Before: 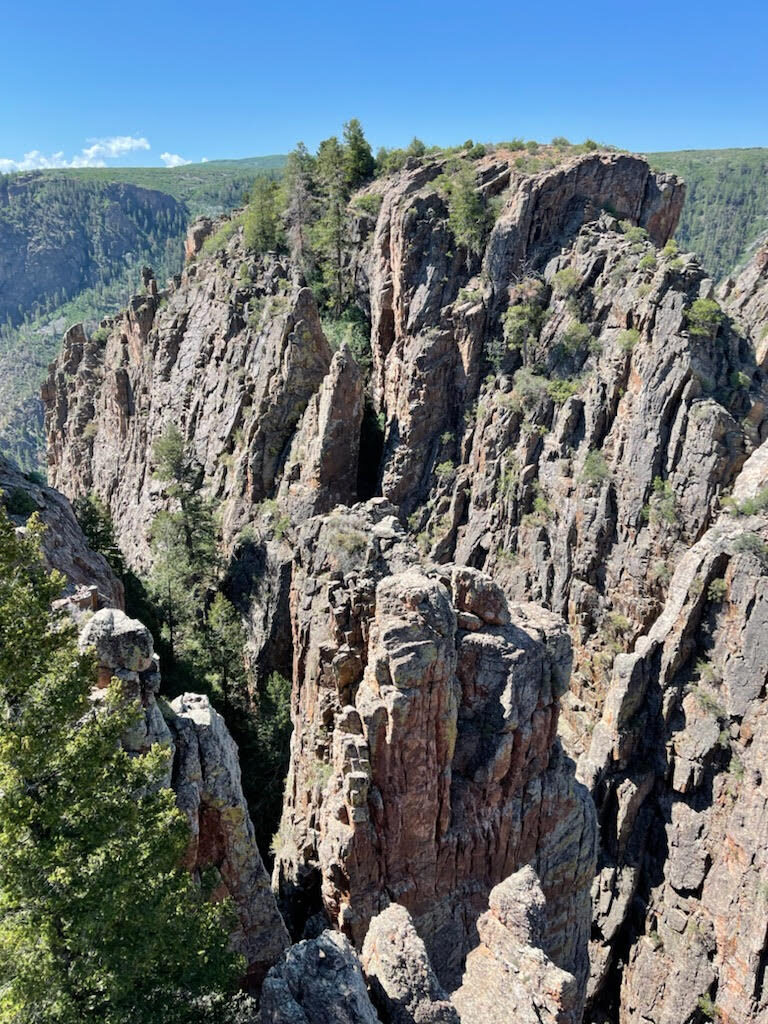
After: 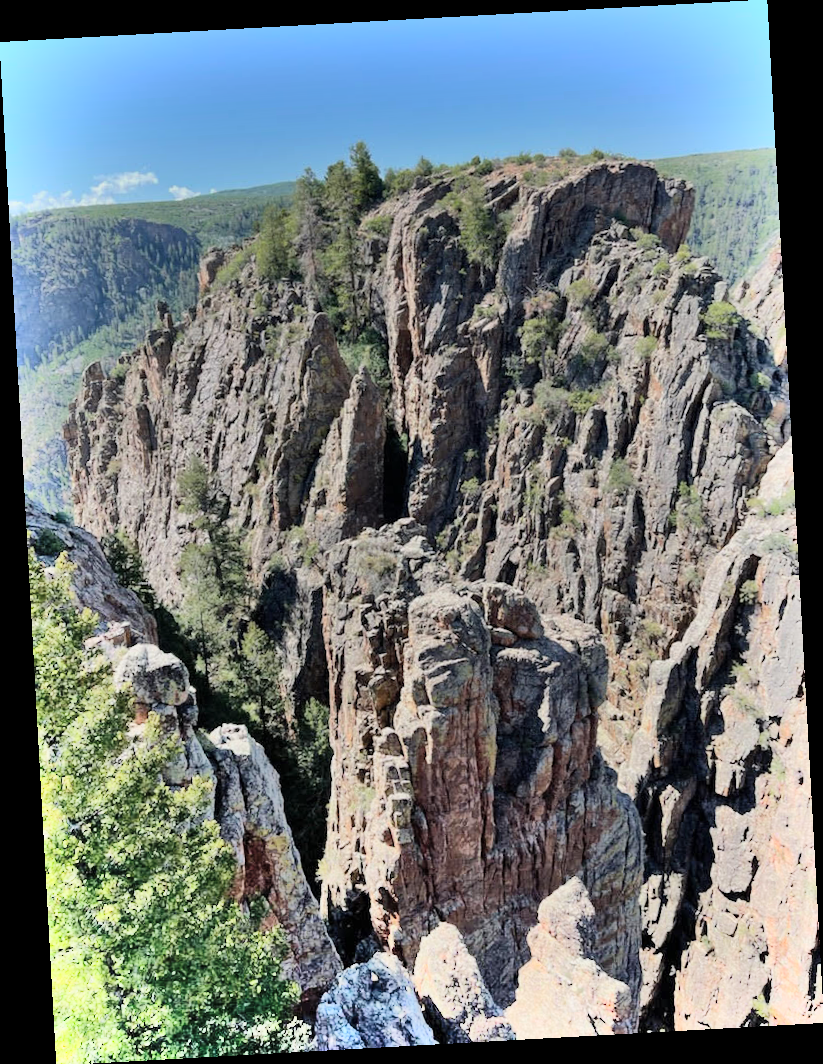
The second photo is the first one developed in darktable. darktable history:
contrast brightness saturation: saturation -0.05
rotate and perspective: rotation -3.18°, automatic cropping off
exposure: exposure -0.293 EV, compensate highlight preservation false
shadows and highlights: radius 123.98, shadows 100, white point adjustment -3, highlights -100, highlights color adjustment 89.84%, soften with gaussian
